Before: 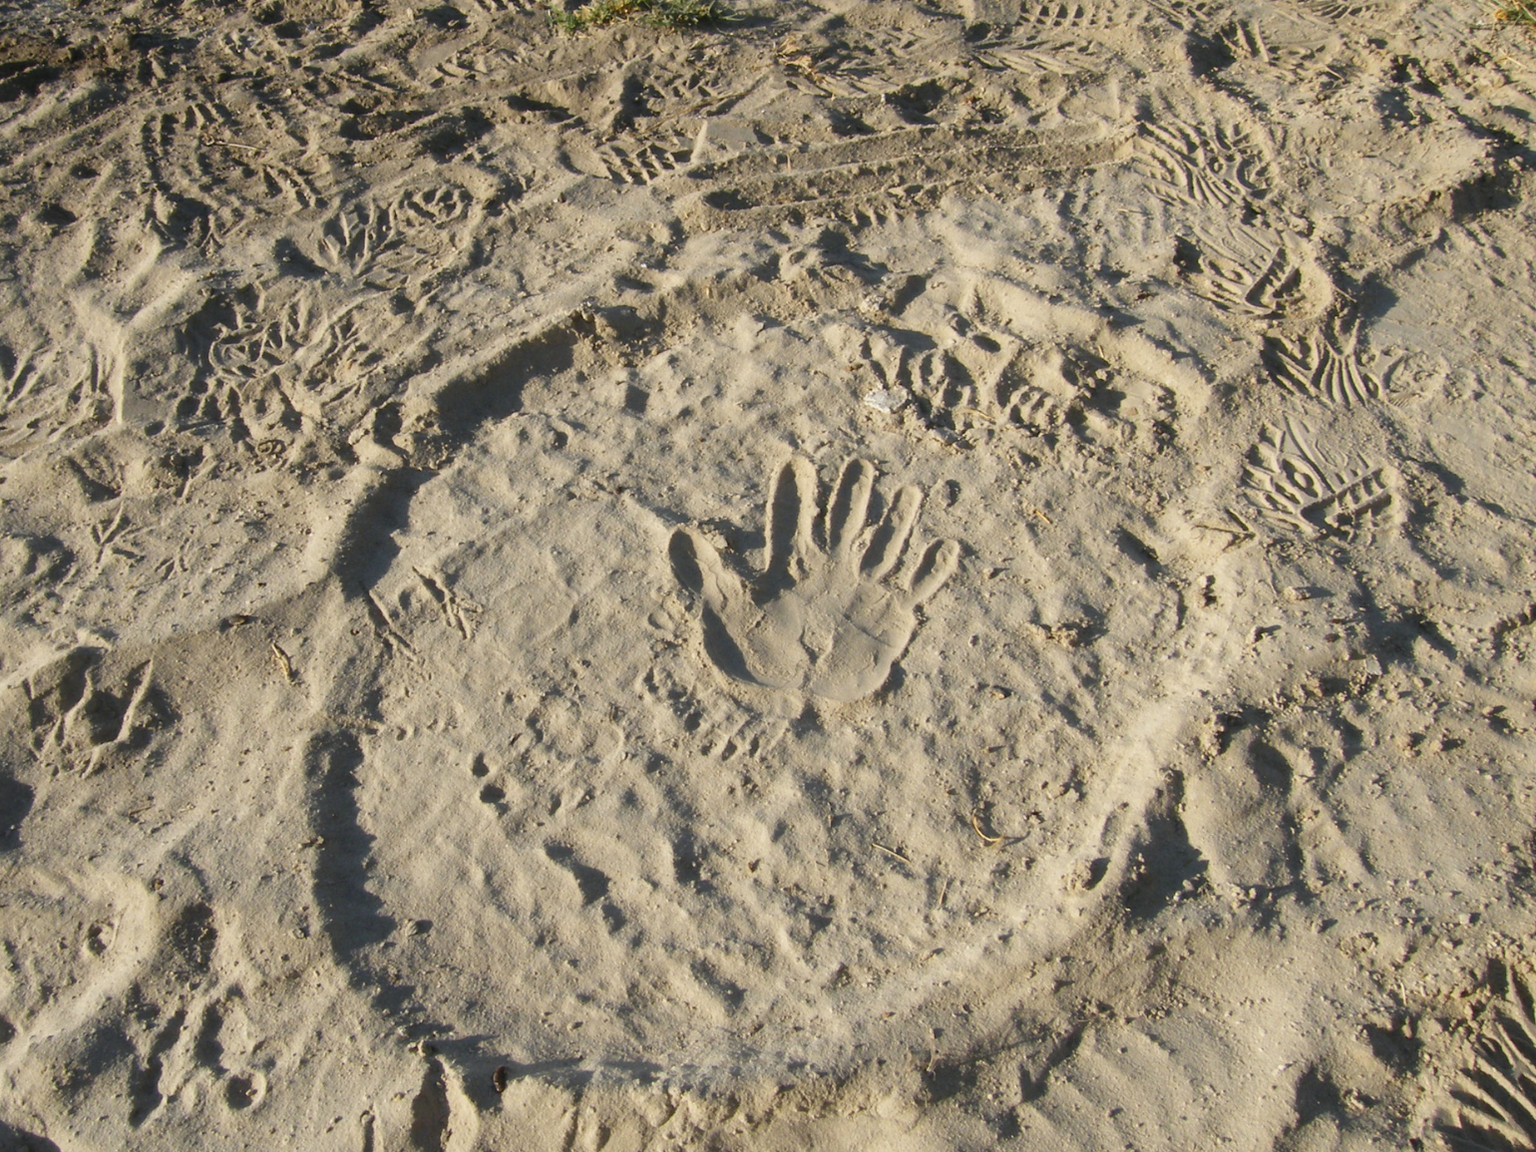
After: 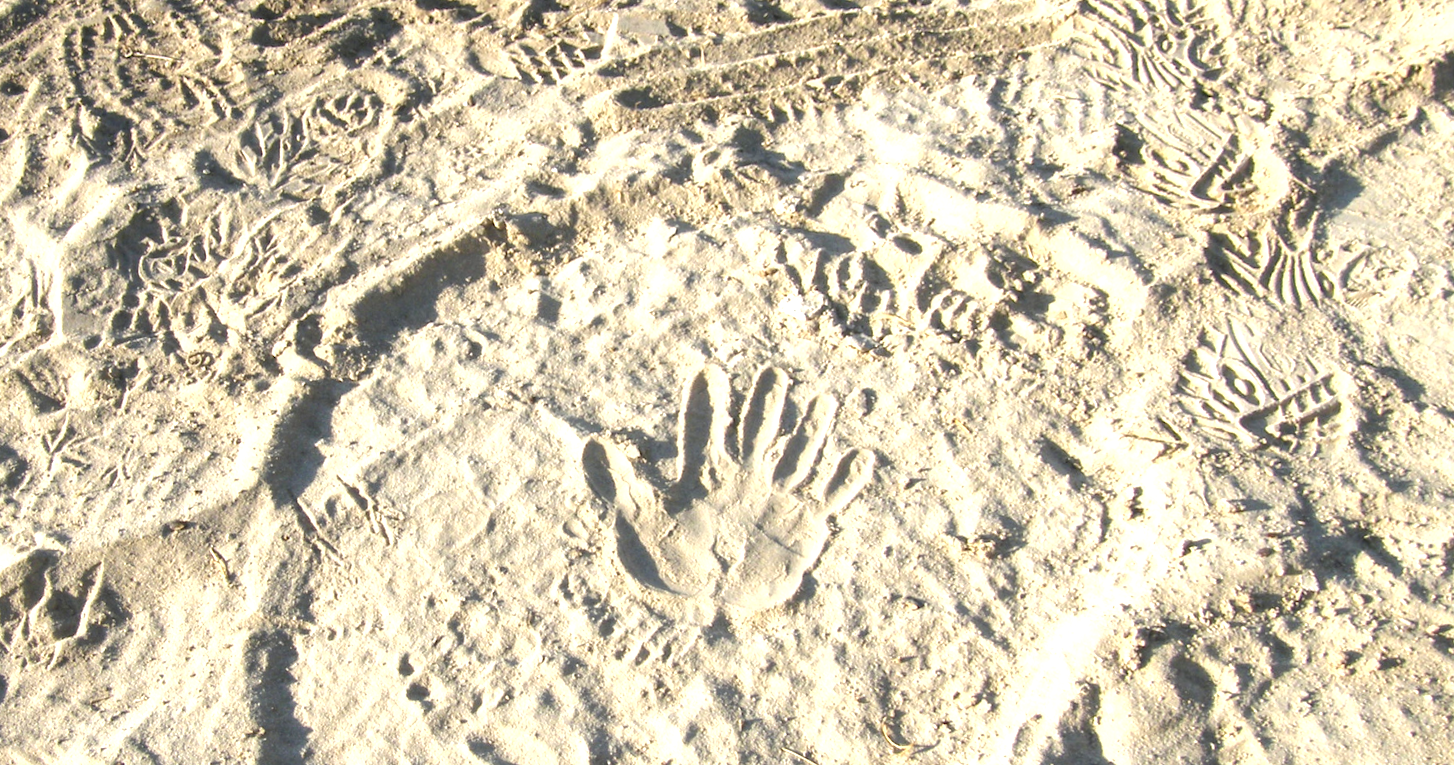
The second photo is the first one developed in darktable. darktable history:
crop and rotate: top 8.293%, bottom 20.996%
exposure: black level correction 0, exposure 1.2 EV, compensate highlight preservation false
local contrast: highlights 99%, shadows 86%, detail 160%, midtone range 0.2
rotate and perspective: rotation 0.062°, lens shift (vertical) 0.115, lens shift (horizontal) -0.133, crop left 0.047, crop right 0.94, crop top 0.061, crop bottom 0.94
